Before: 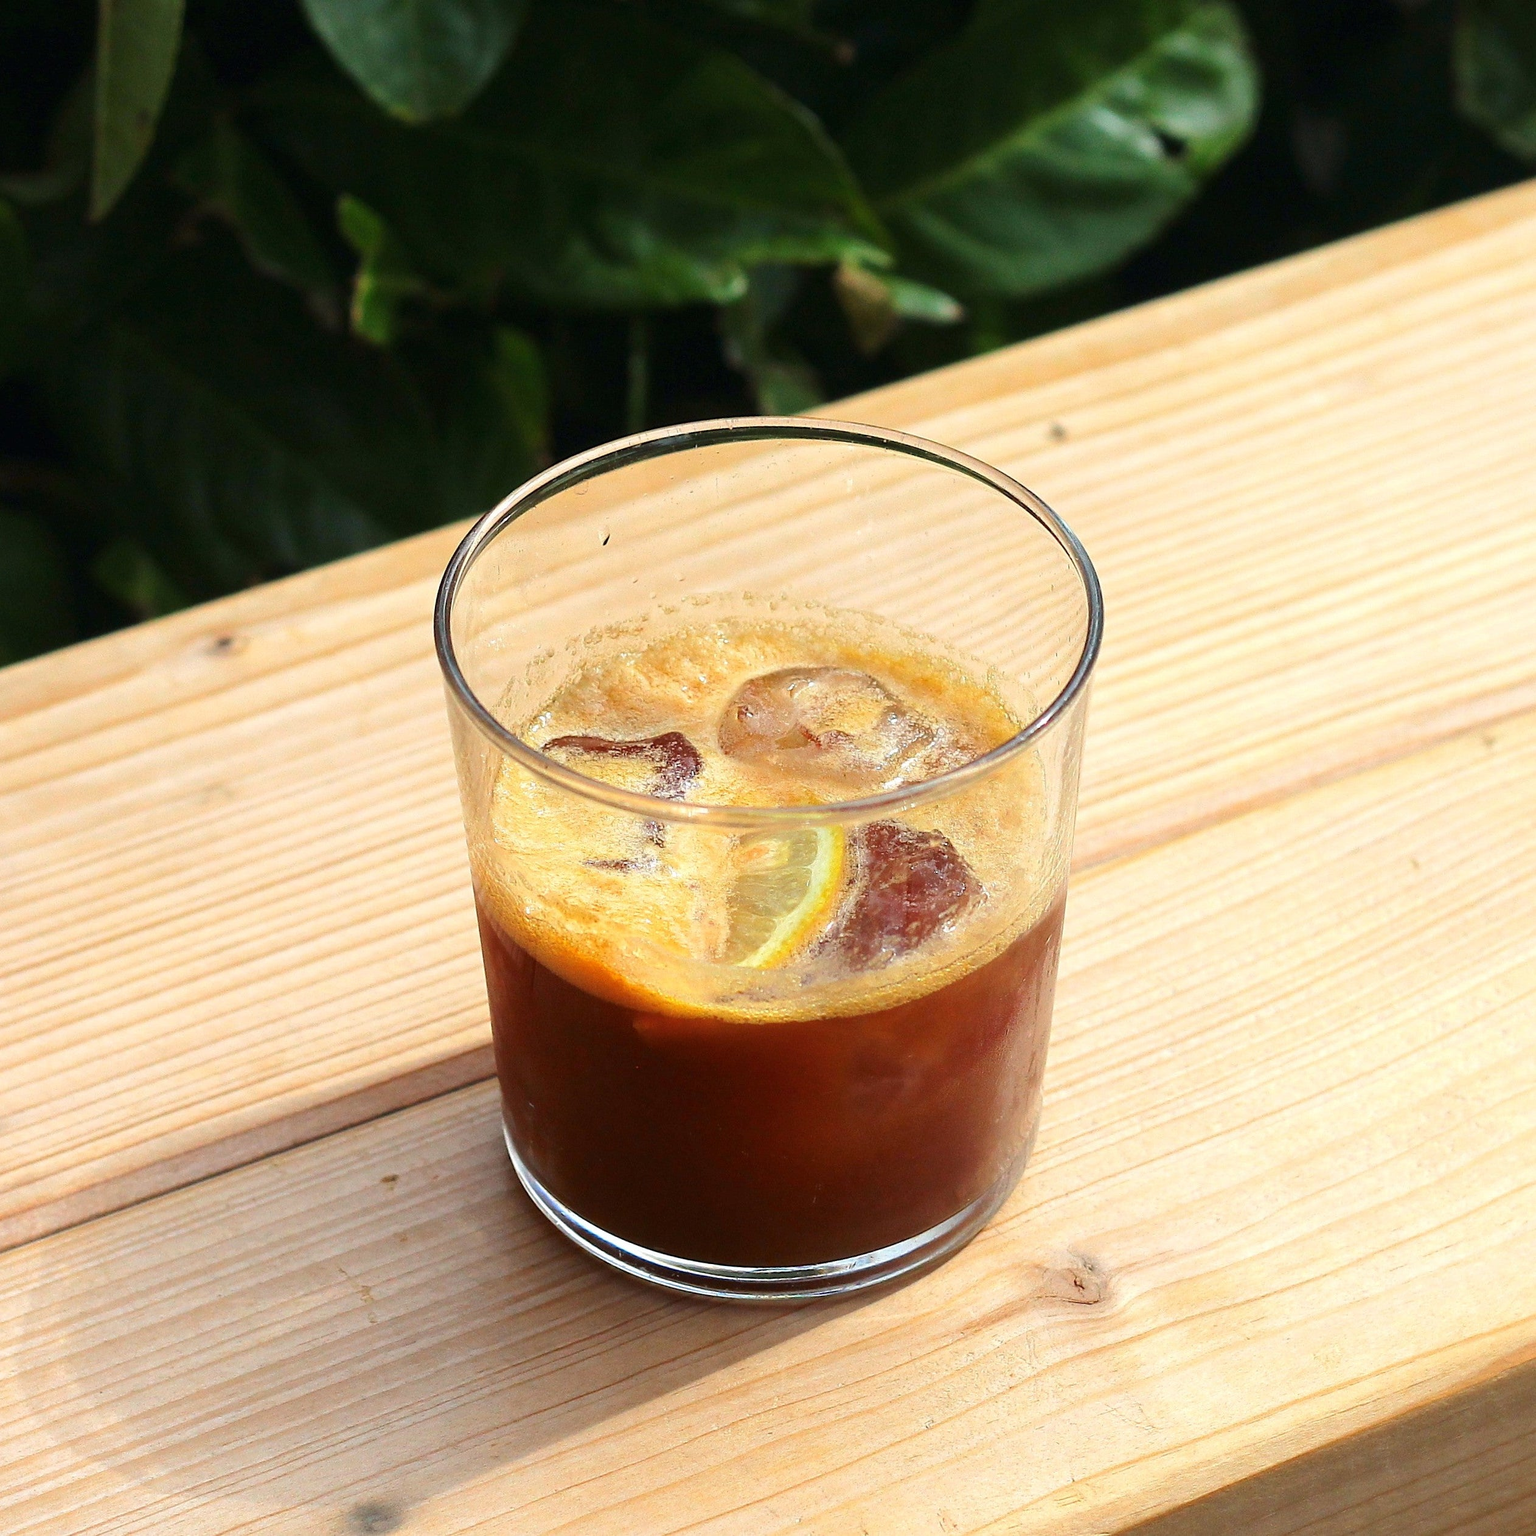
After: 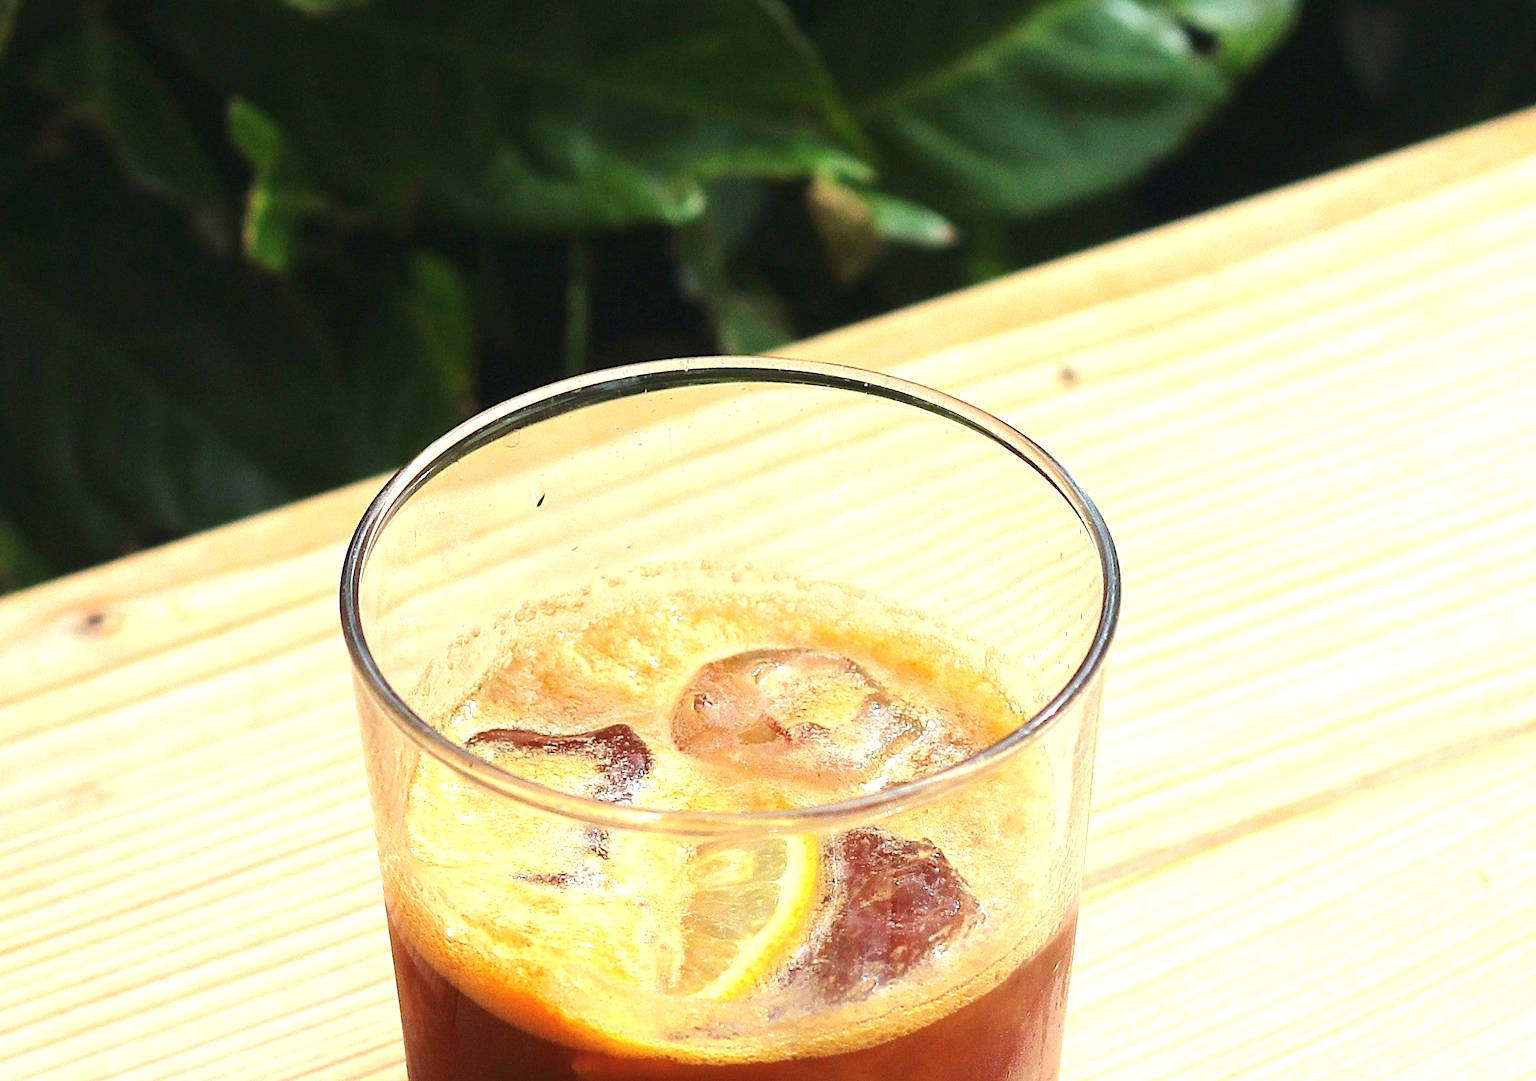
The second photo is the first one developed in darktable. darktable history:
crop and rotate: left 9.36%, top 7.294%, right 4.933%, bottom 32.381%
exposure: black level correction -0.002, exposure 0.539 EV, compensate highlight preservation false
